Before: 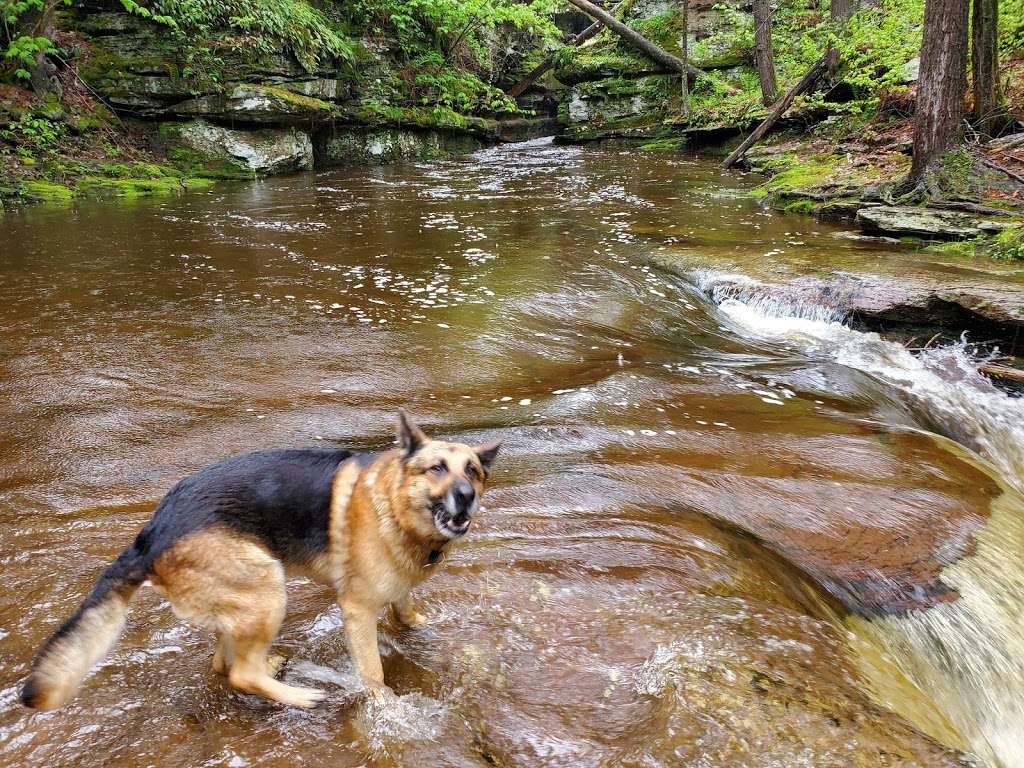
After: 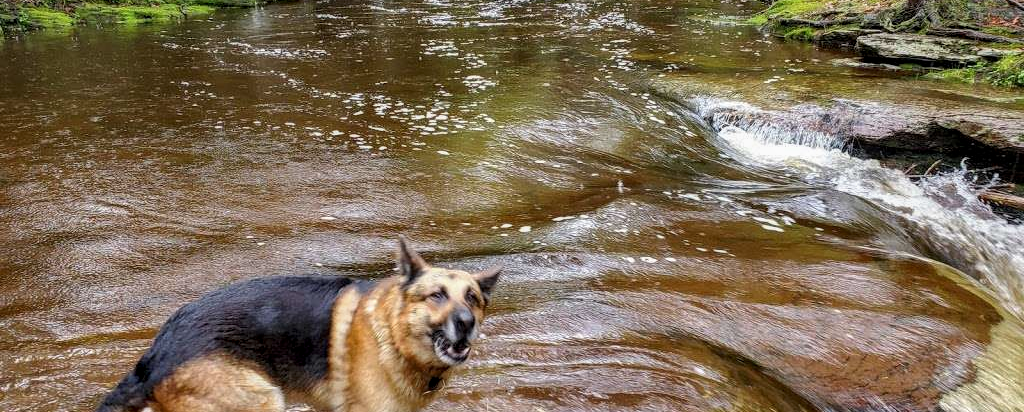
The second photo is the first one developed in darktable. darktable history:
exposure: exposure -0.215 EV, compensate exposure bias true, compensate highlight preservation false
crop and rotate: top 22.559%, bottom 23.758%
local contrast: detail 130%
